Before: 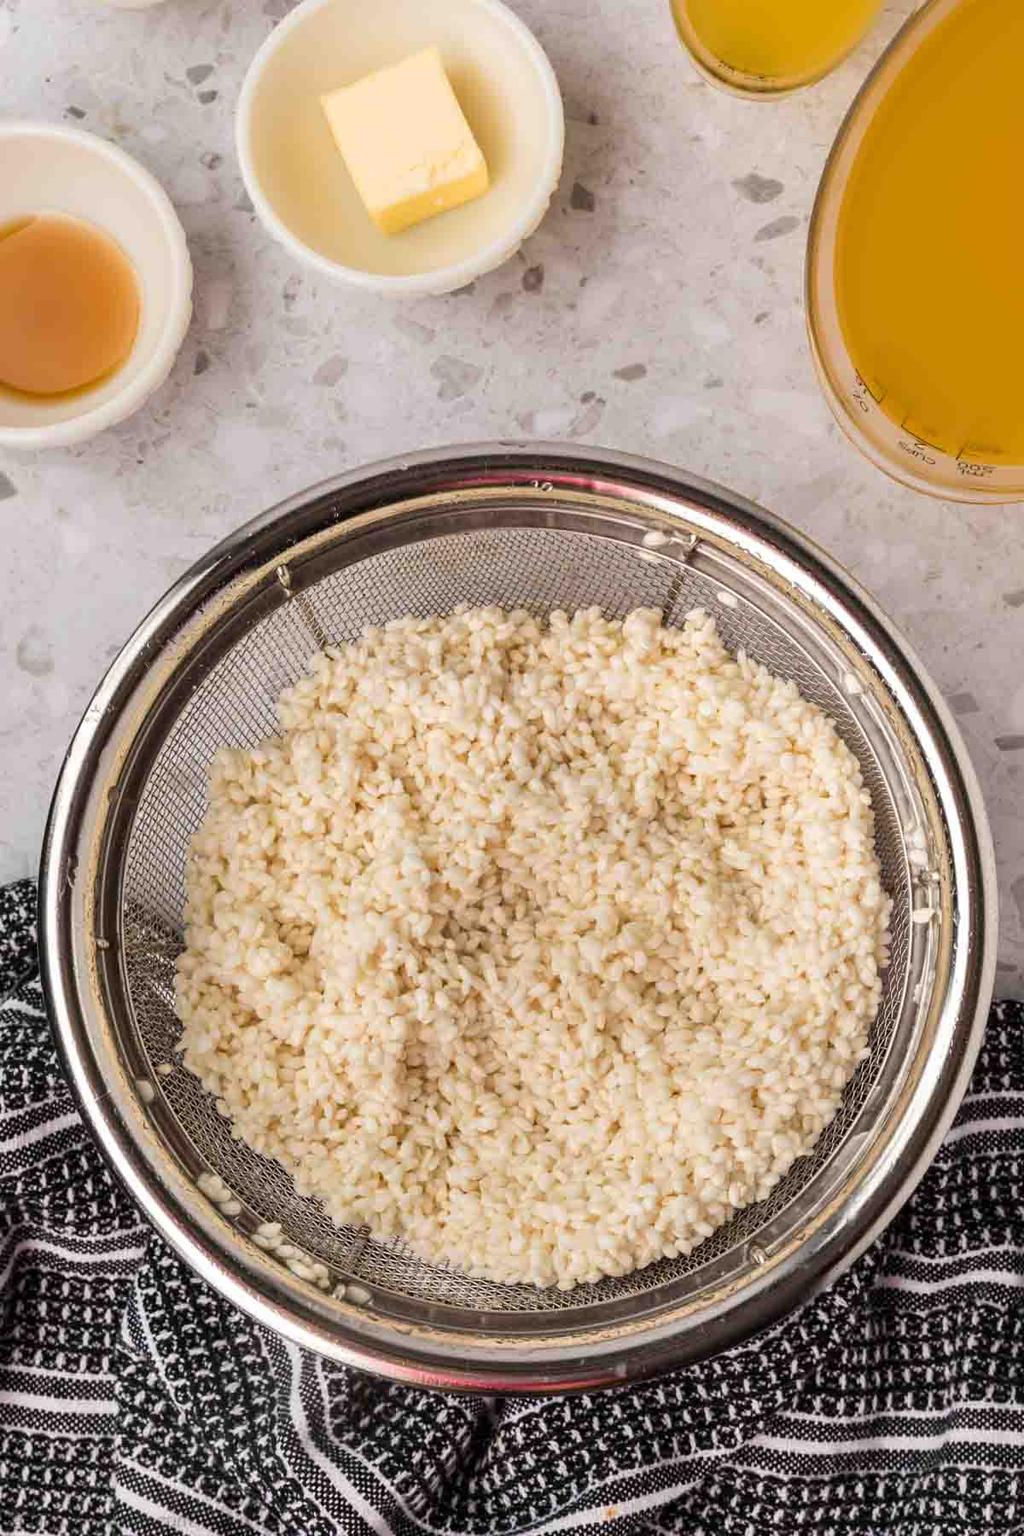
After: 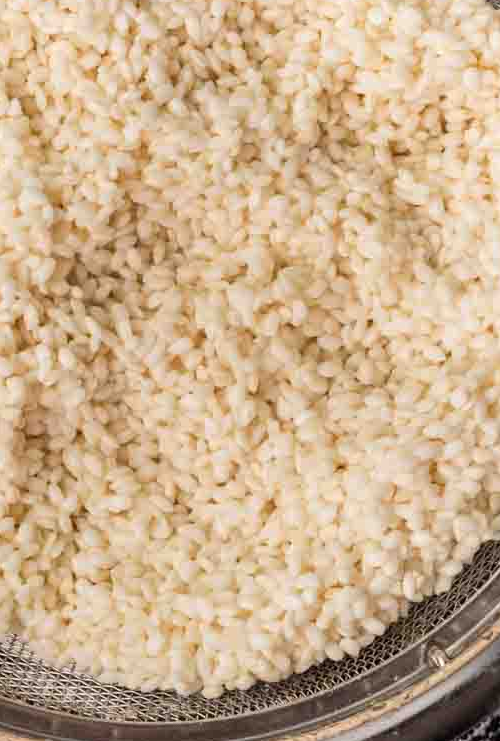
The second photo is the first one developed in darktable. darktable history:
crop: left 37.595%, top 45.226%, right 20.726%, bottom 13.559%
